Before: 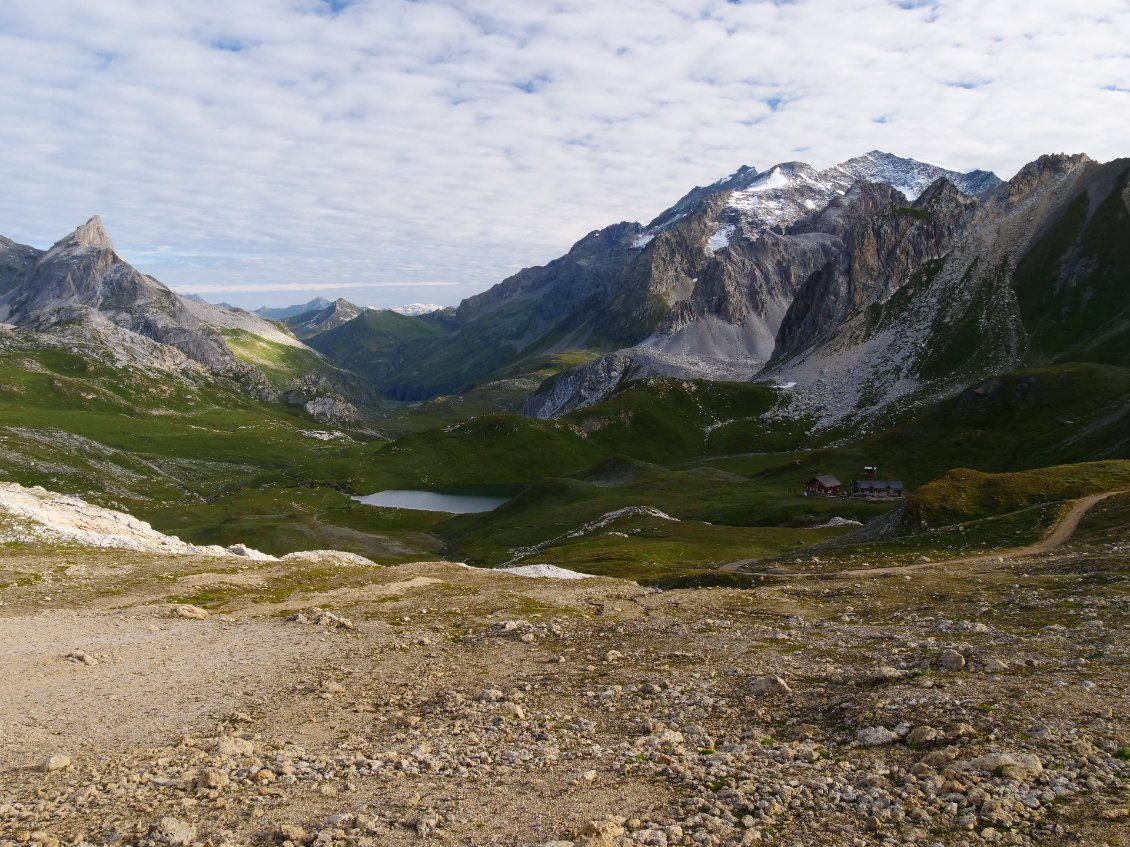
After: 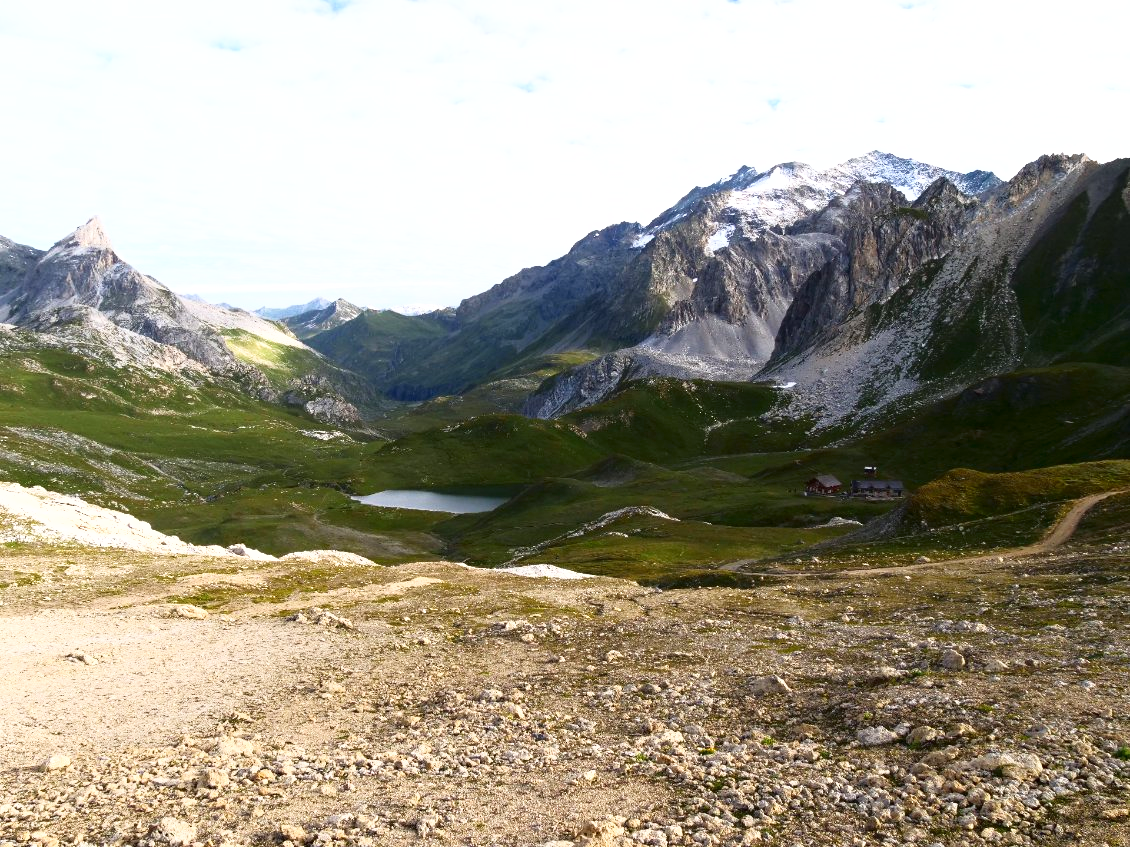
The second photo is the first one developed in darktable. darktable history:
shadows and highlights: shadows -61.68, white point adjustment -5.11, highlights 60.78
exposure: exposure 0.814 EV, compensate highlight preservation false
